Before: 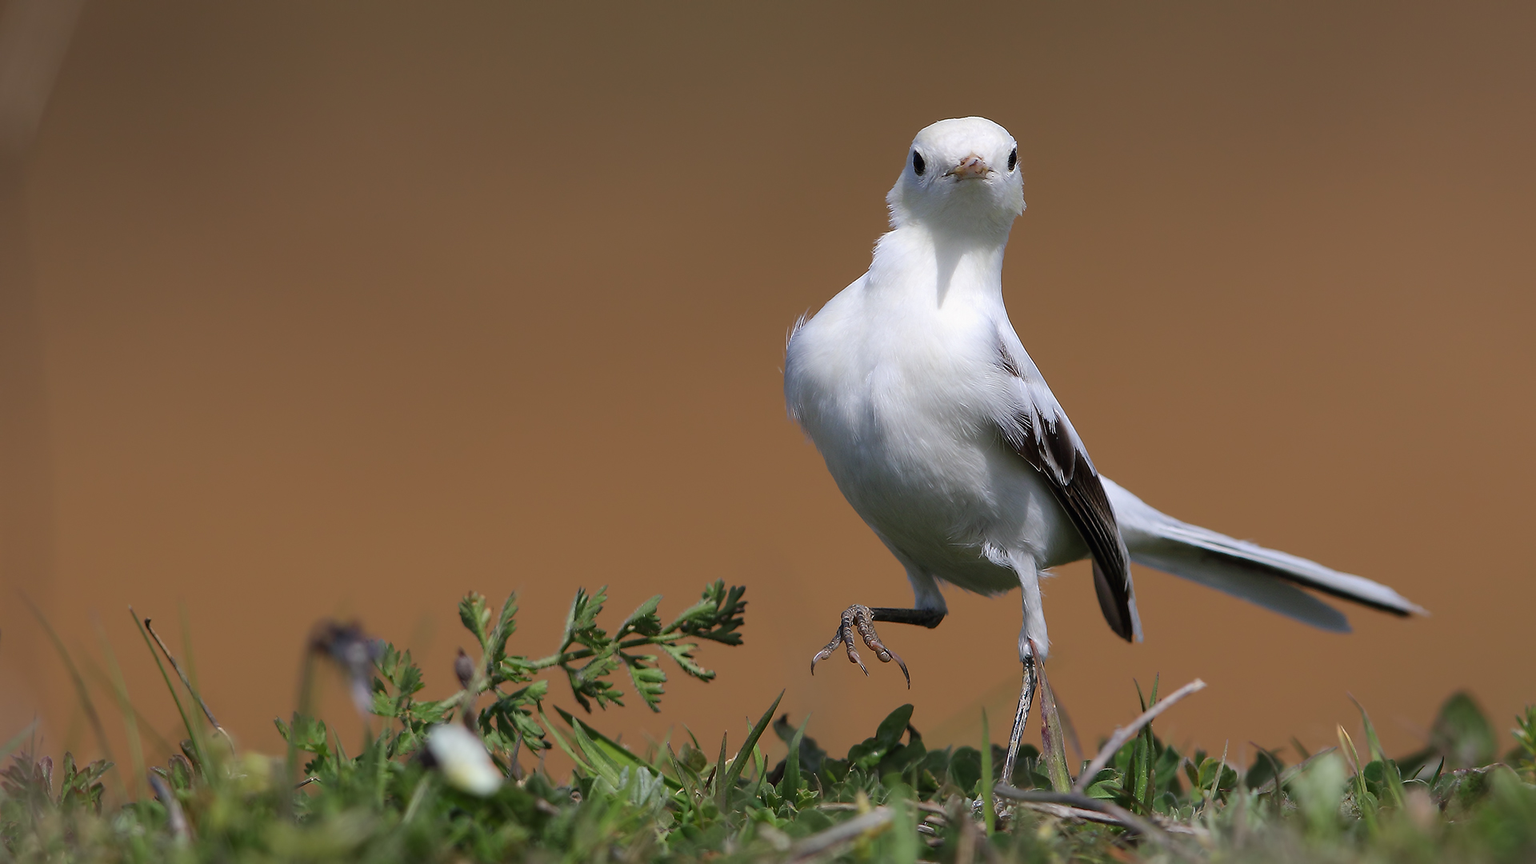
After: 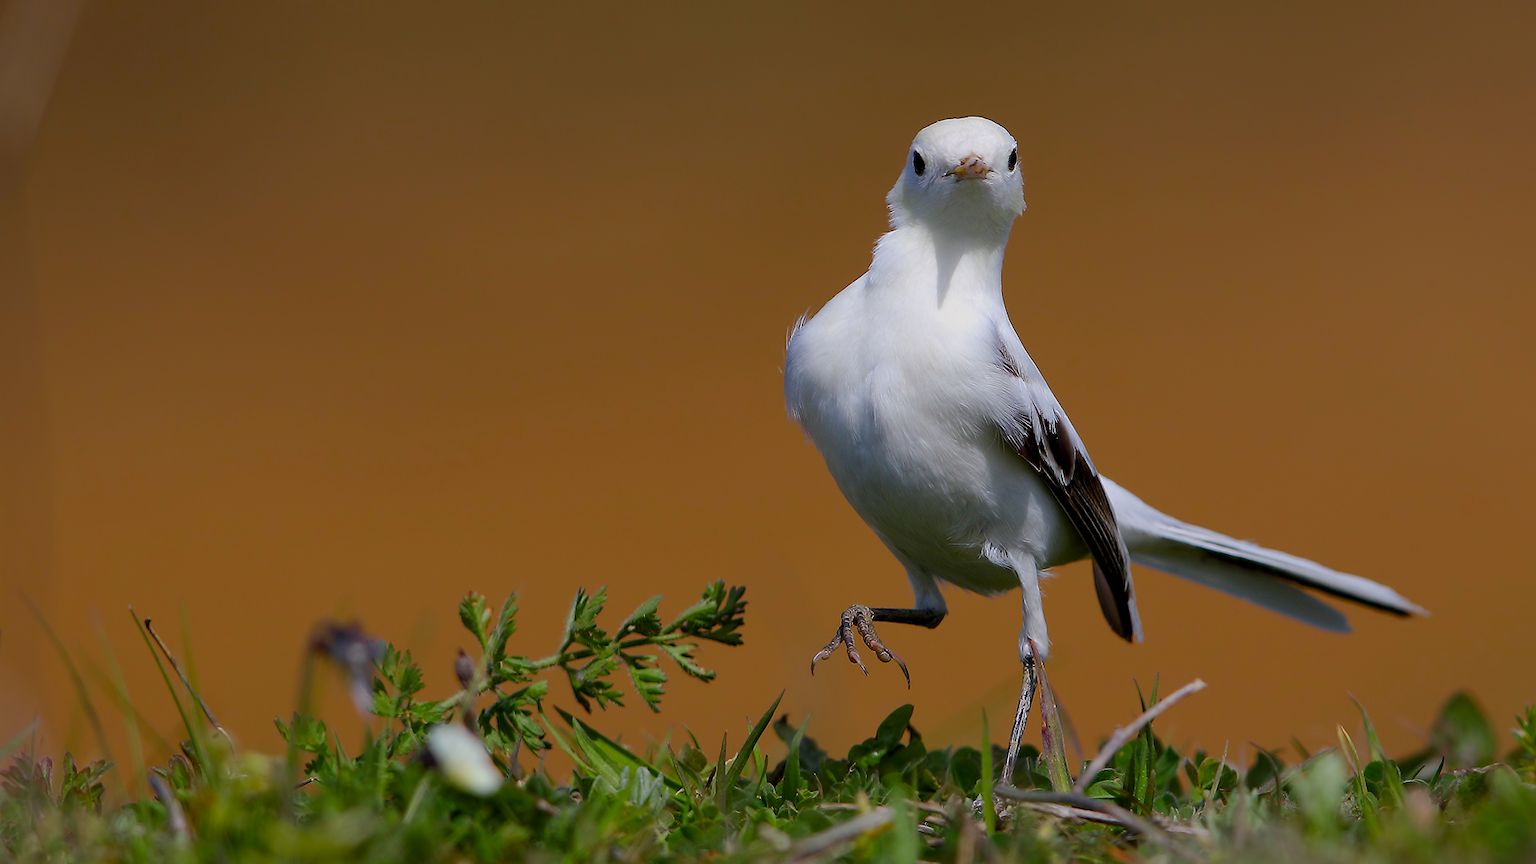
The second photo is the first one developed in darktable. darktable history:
color balance rgb: global offset › luminance -0.478%, linear chroma grading › mid-tones 7.358%, perceptual saturation grading › global saturation 20%, perceptual saturation grading › highlights -25.53%, perceptual saturation grading › shadows 24.64%, global vibrance 20%
shadows and highlights: radius 122.05, shadows 21.34, white point adjustment -9.56, highlights -13.5, soften with gaussian
